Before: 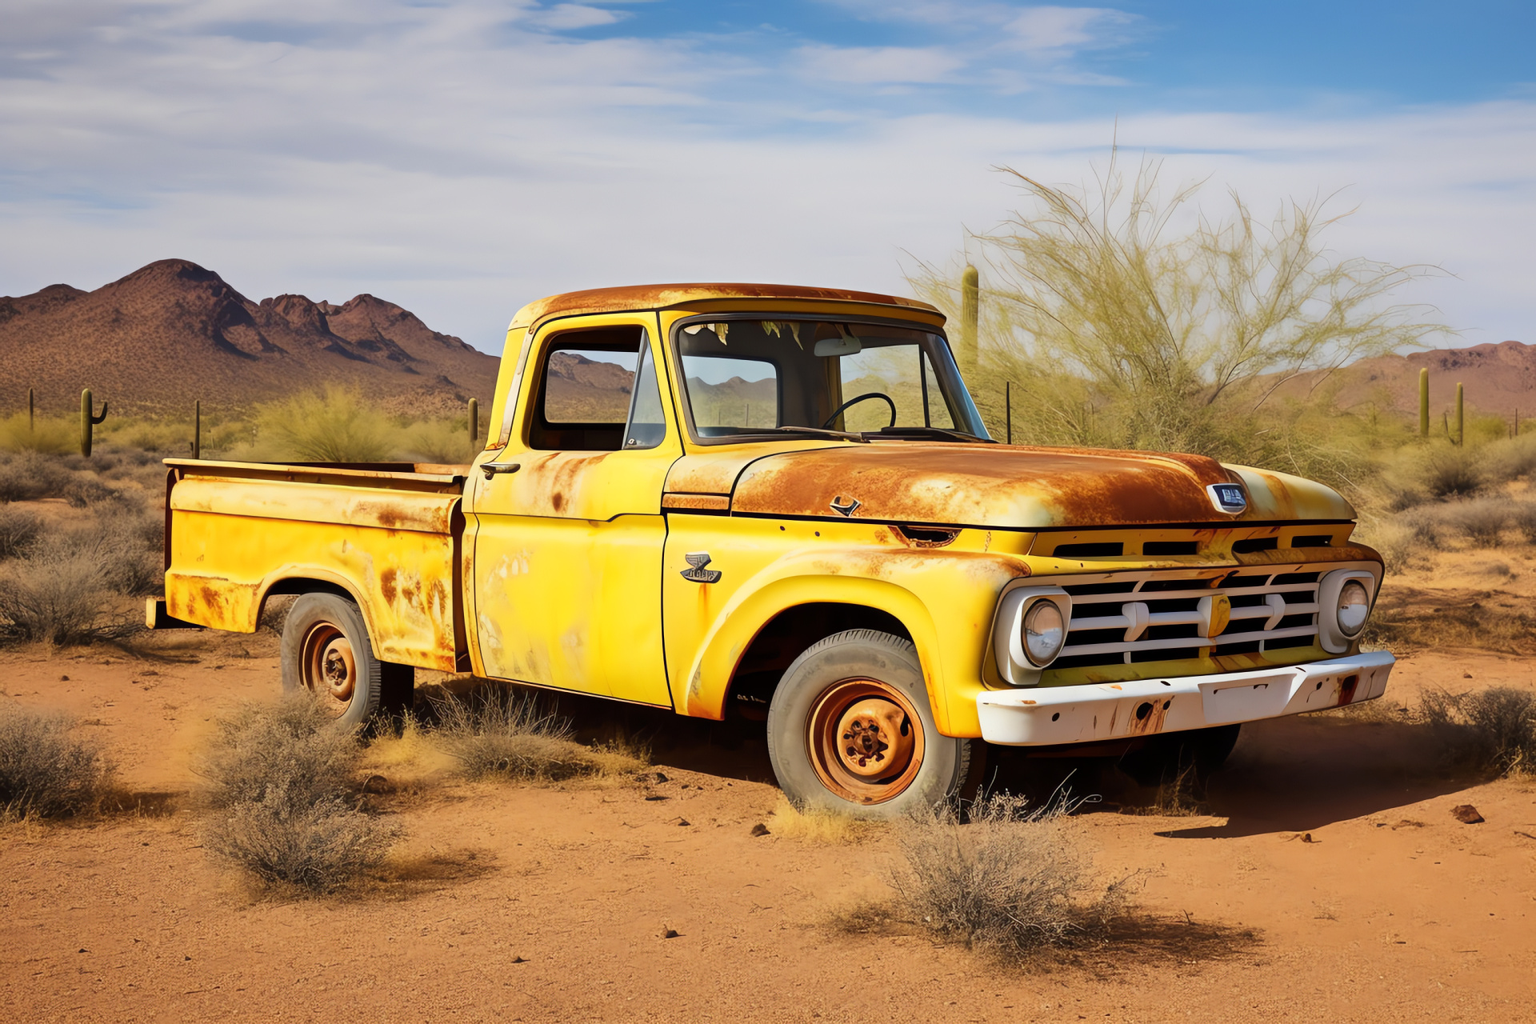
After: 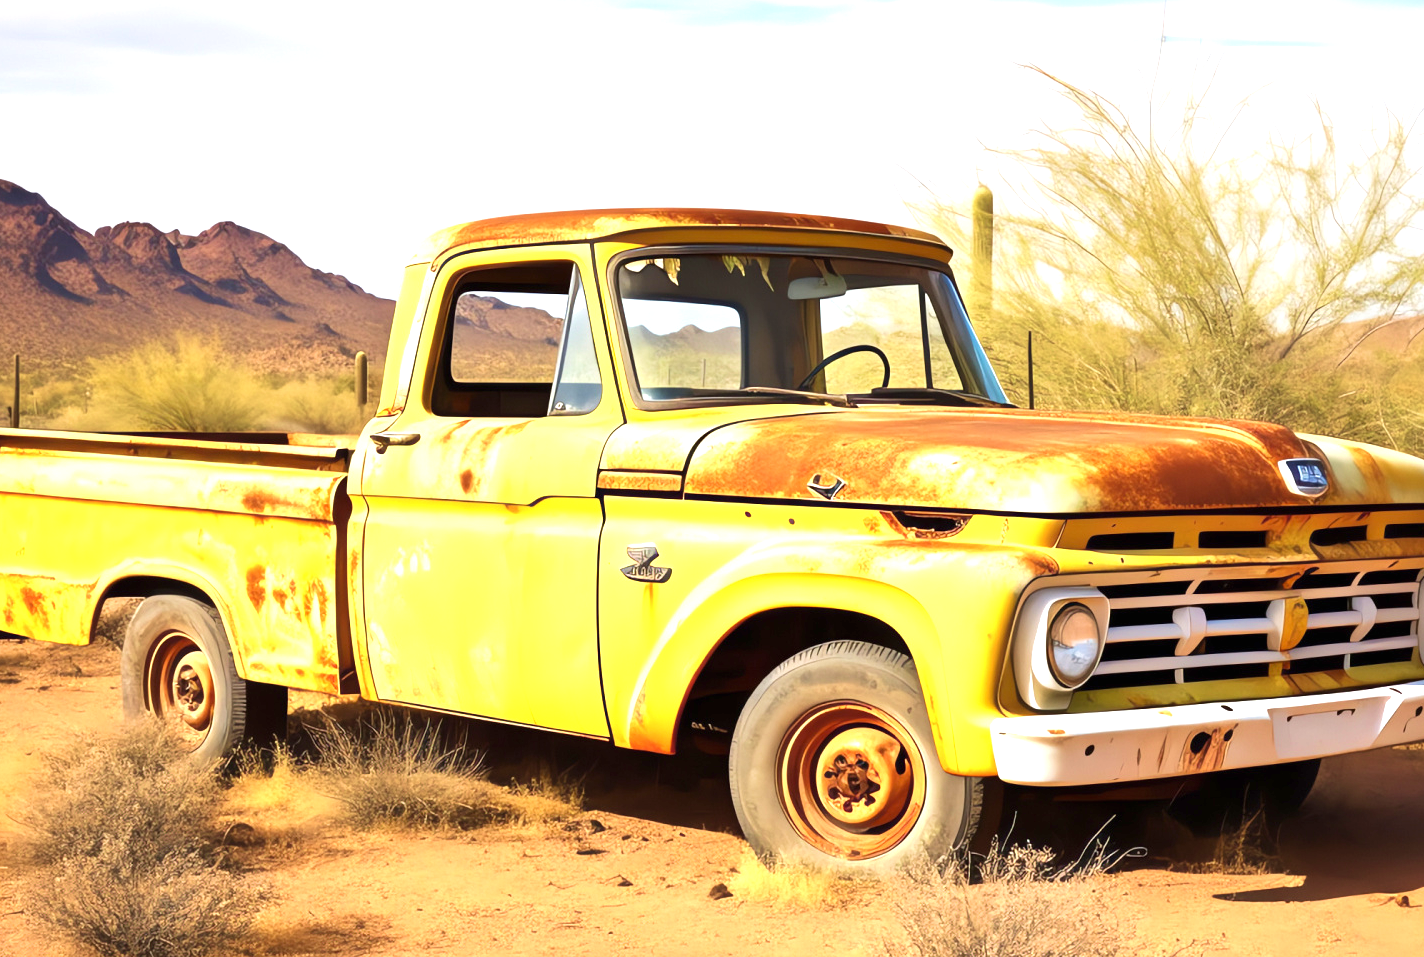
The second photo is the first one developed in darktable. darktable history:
crop and rotate: left 11.999%, top 11.414%, right 13.803%, bottom 13.807%
exposure: black level correction 0, exposure 1.103 EV, compensate exposure bias true, compensate highlight preservation false
velvia: on, module defaults
